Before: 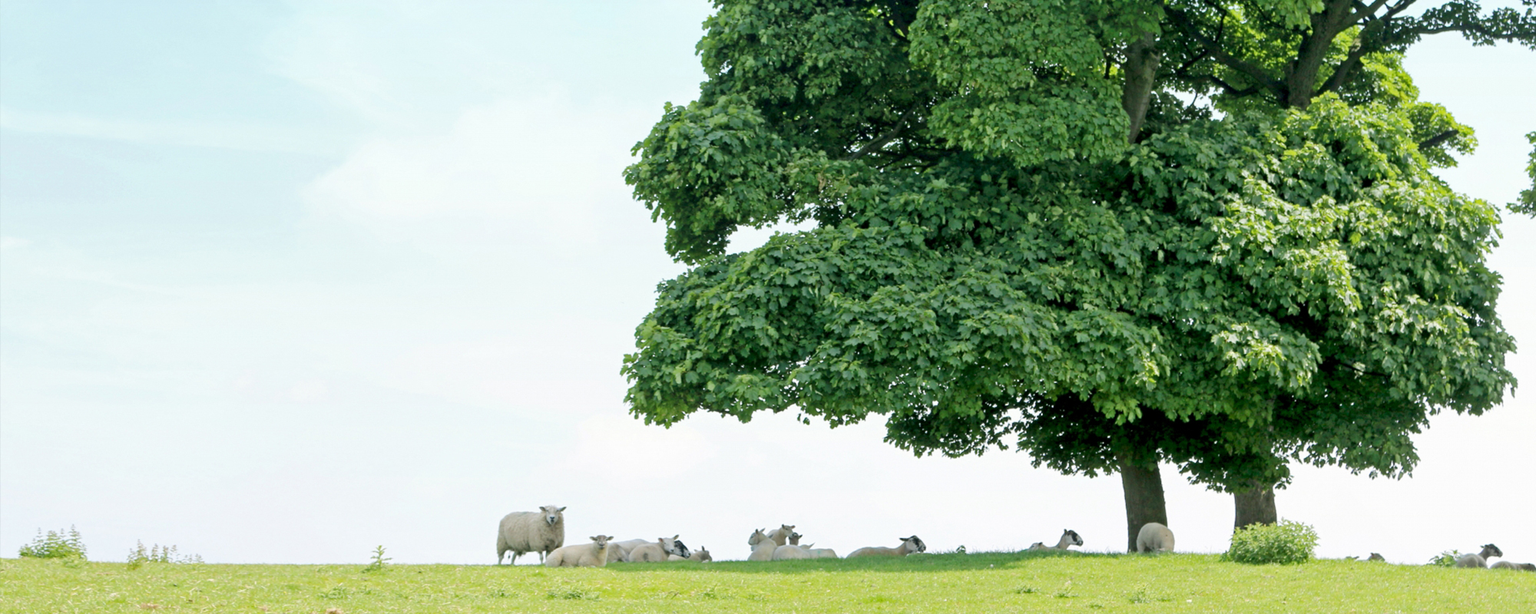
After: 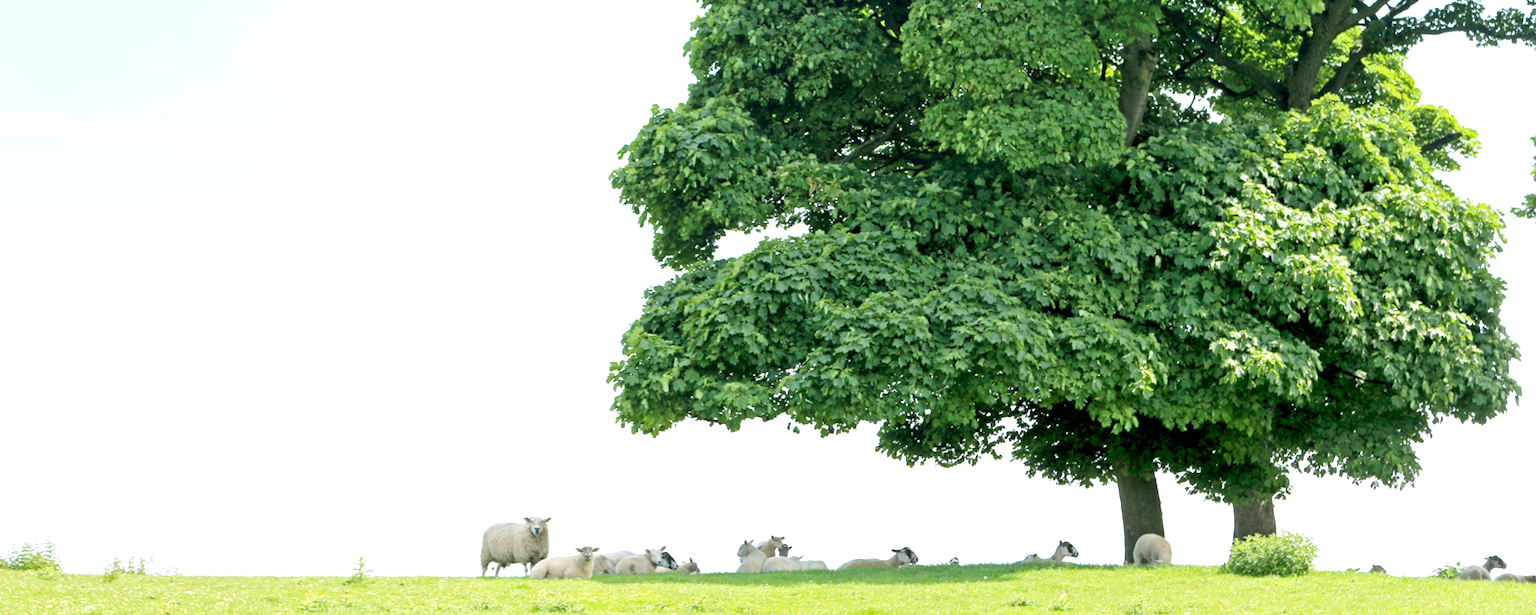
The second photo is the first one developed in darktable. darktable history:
exposure: black level correction 0, exposure 0.499 EV, compensate exposure bias true, compensate highlight preservation false
crop: left 1.724%, right 0.275%, bottom 1.815%
